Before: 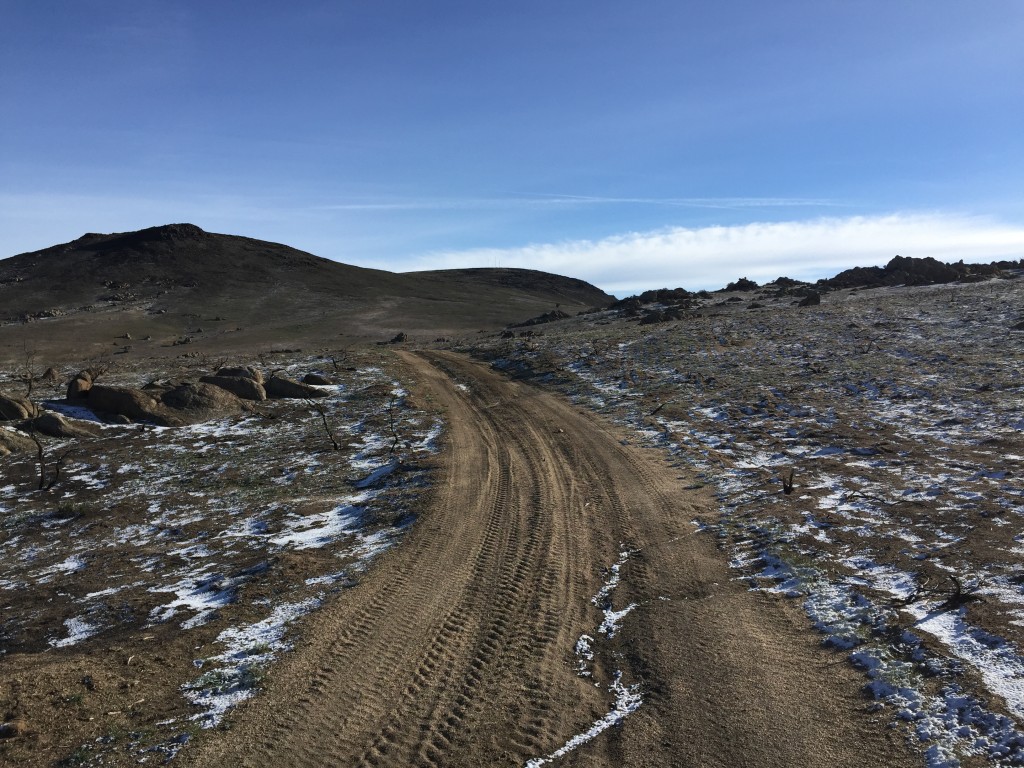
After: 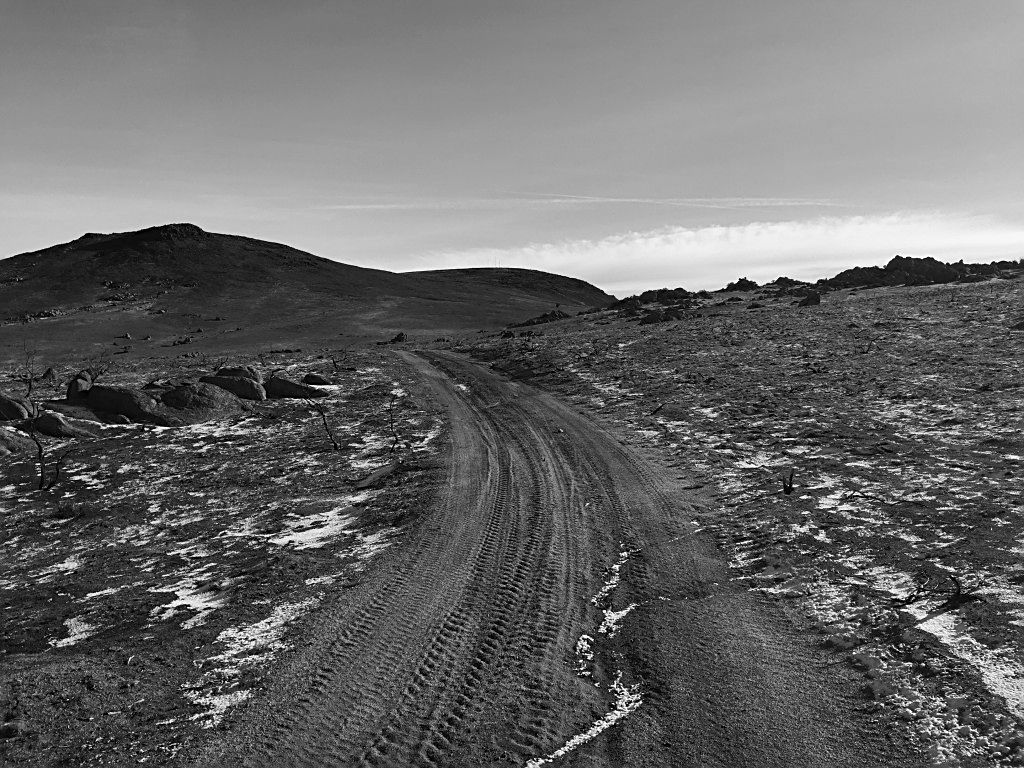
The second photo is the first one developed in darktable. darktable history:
color calibration: output gray [0.21, 0.42, 0.37, 0], gray › normalize channels true, illuminant same as pipeline (D50), adaptation XYZ, x 0.346, y 0.359, gamut compression 0
sharpen: on, module defaults
